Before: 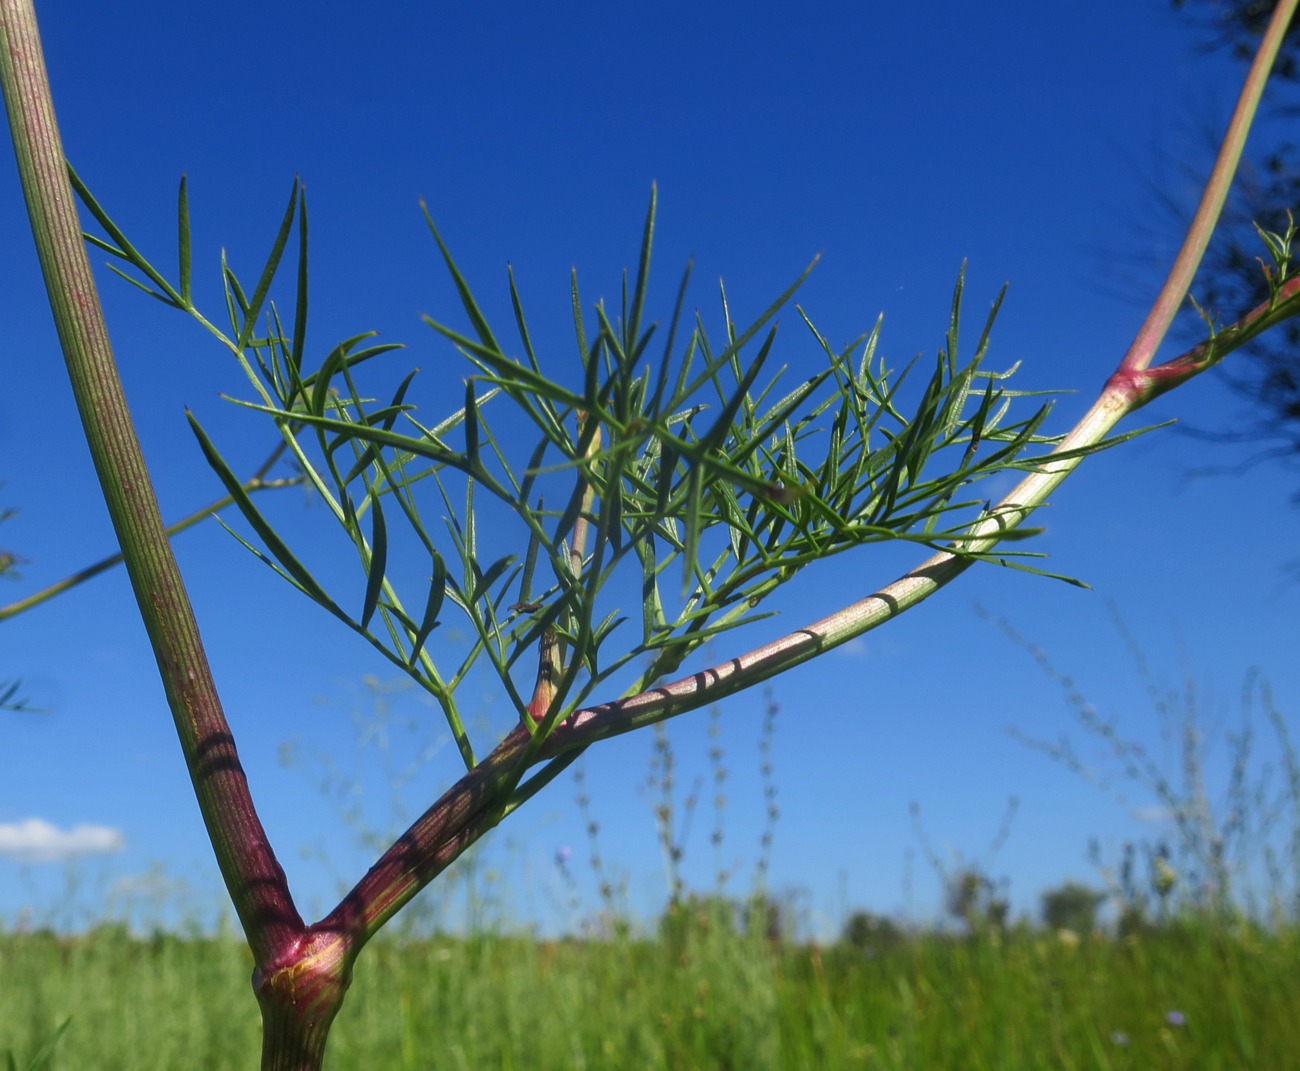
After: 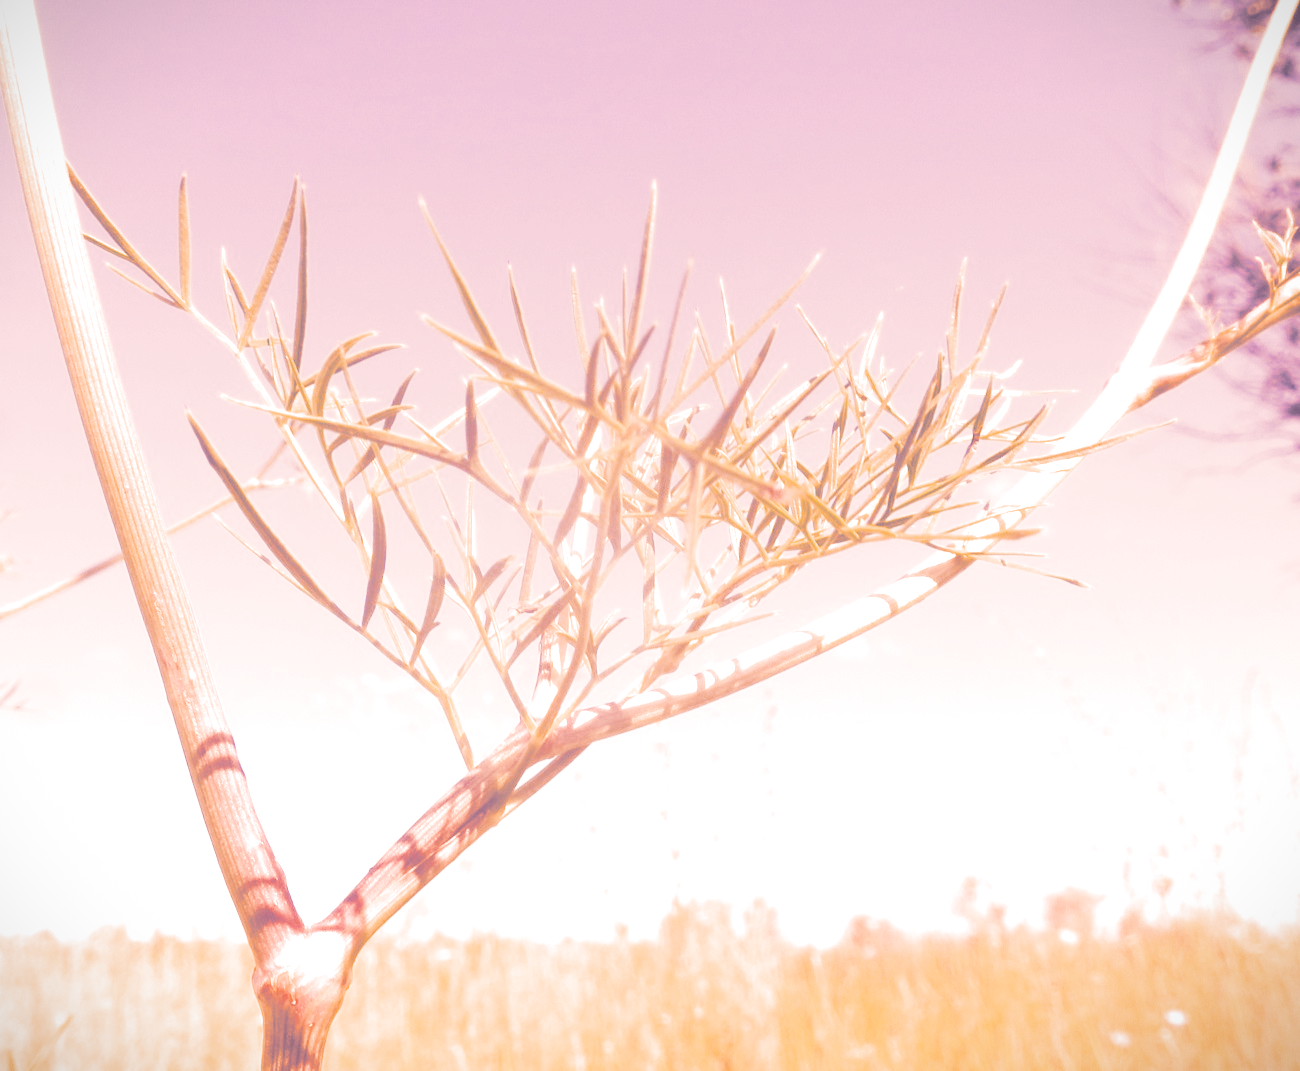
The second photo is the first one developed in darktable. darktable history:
vibrance: vibrance 60%
contrast equalizer: y [[0.5 ×4, 0.467, 0.376], [0.5 ×6], [0.5 ×6], [0 ×6], [0 ×6]]
global tonemap: drago (0.7, 100)
white balance: red 1.982, blue 1.299
vignetting: fall-off start 100%, fall-off radius 71%, brightness -0.434, saturation -0.2, width/height ratio 1.178, dithering 8-bit output, unbound false
local contrast: mode bilateral grid, contrast 100, coarseness 100, detail 94%, midtone range 0.2
contrast brightness saturation: contrast 0.25, saturation -0.31
tone curve: curves: ch0 [(0, 0.211) (0.15, 0.25) (1, 0.953)], color space Lab, independent channels, preserve colors none
base curve: curves: ch0 [(0, 0.02) (0.083, 0.036) (1, 1)], preserve colors none
exposure: black level correction -0.005, exposure 1 EV, compensate highlight preservation false
color correction: highlights a* 40, highlights b* 40, saturation 0.69
split-toning: shadows › hue 266.4°, shadows › saturation 0.4, highlights › hue 61.2°, highlights › saturation 0.3, compress 0%
